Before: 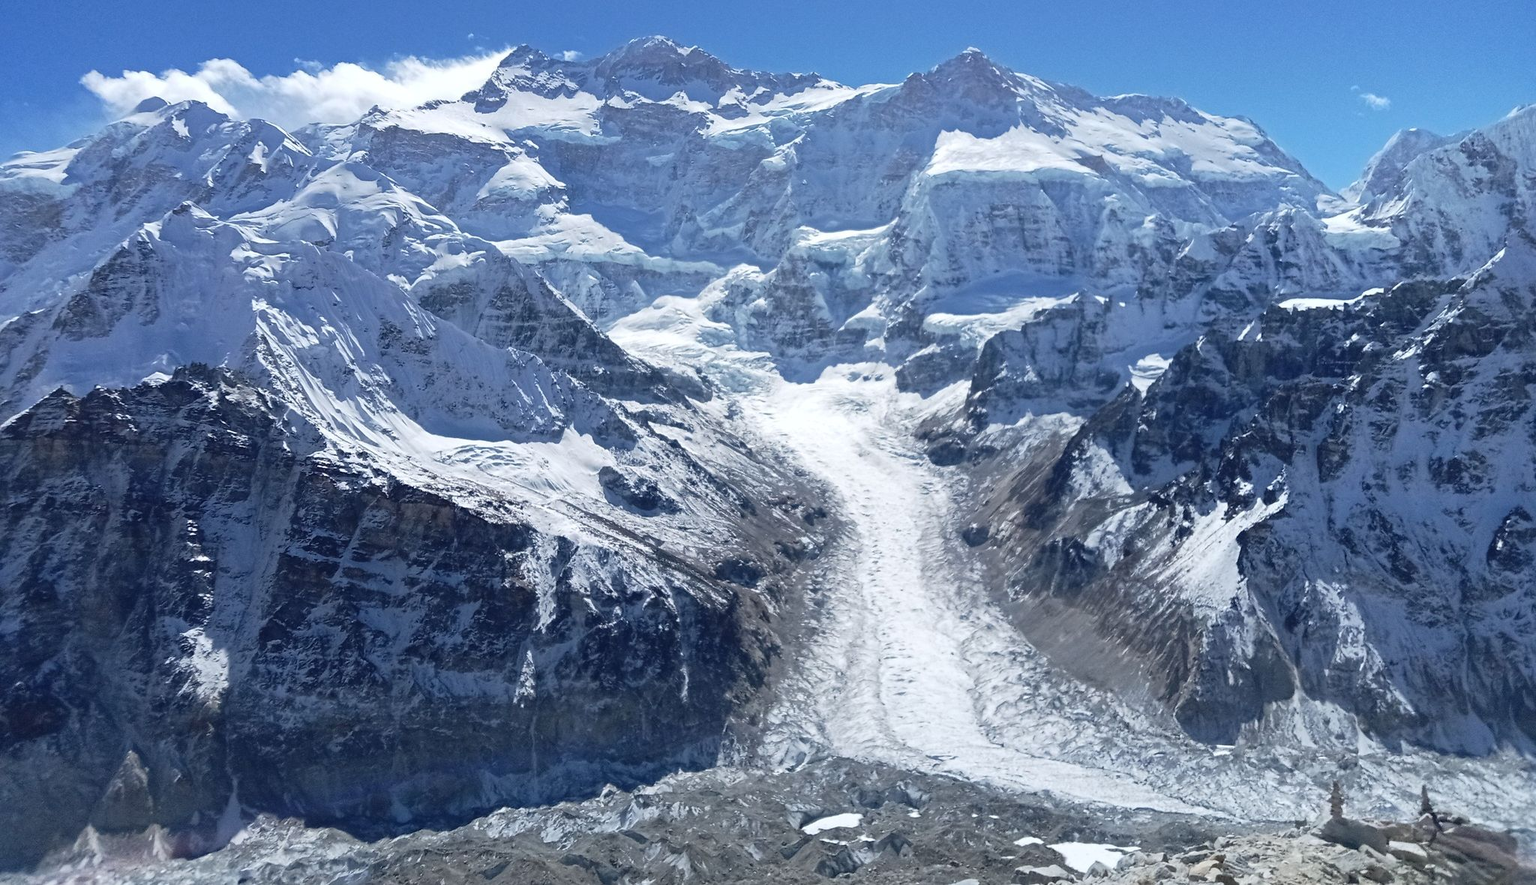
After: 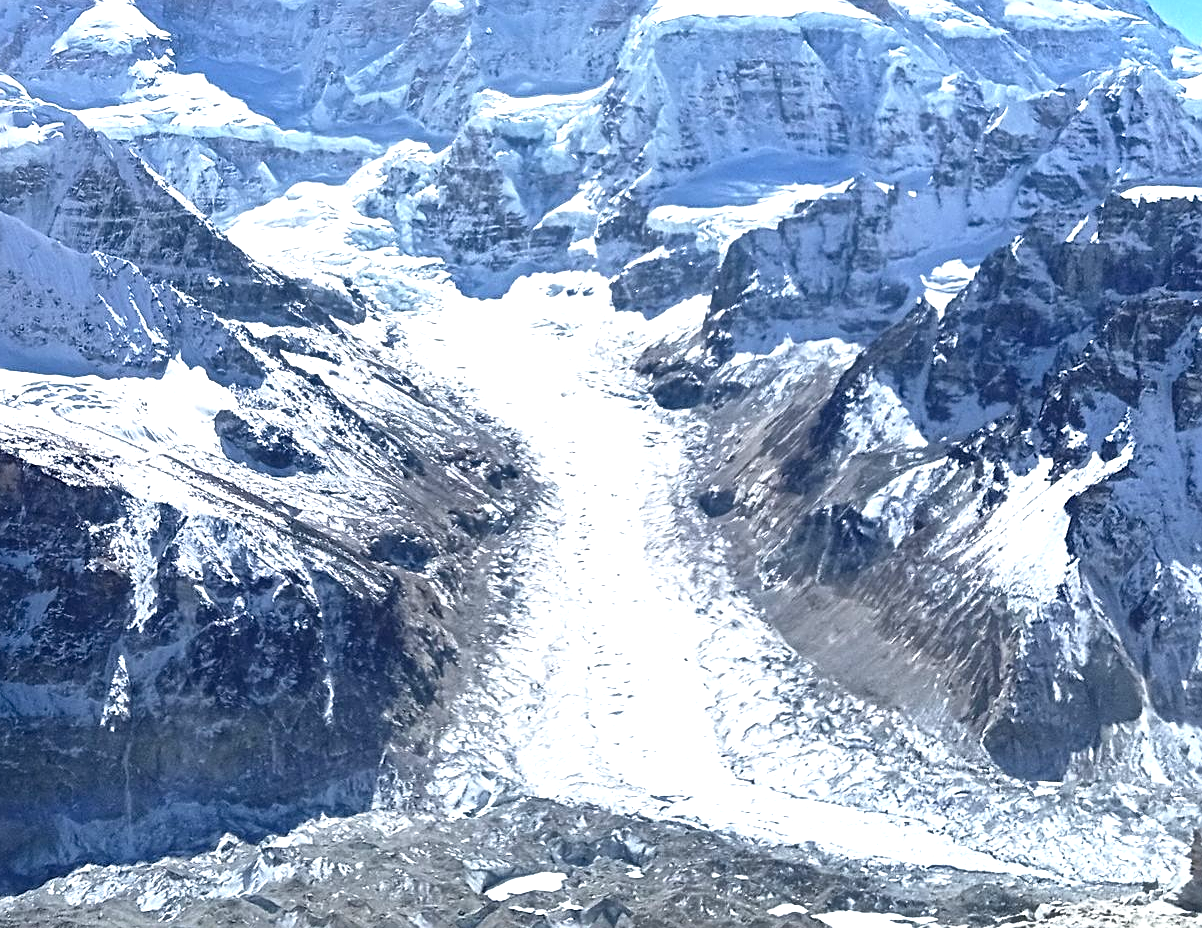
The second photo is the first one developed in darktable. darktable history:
exposure: black level correction 0.001, exposure 0.962 EV, compensate highlight preservation false
crop and rotate: left 28.555%, top 18.026%, right 12.729%, bottom 3.314%
sharpen: on, module defaults
shadows and highlights: shadows -88.32, highlights -36.24, soften with gaussian
